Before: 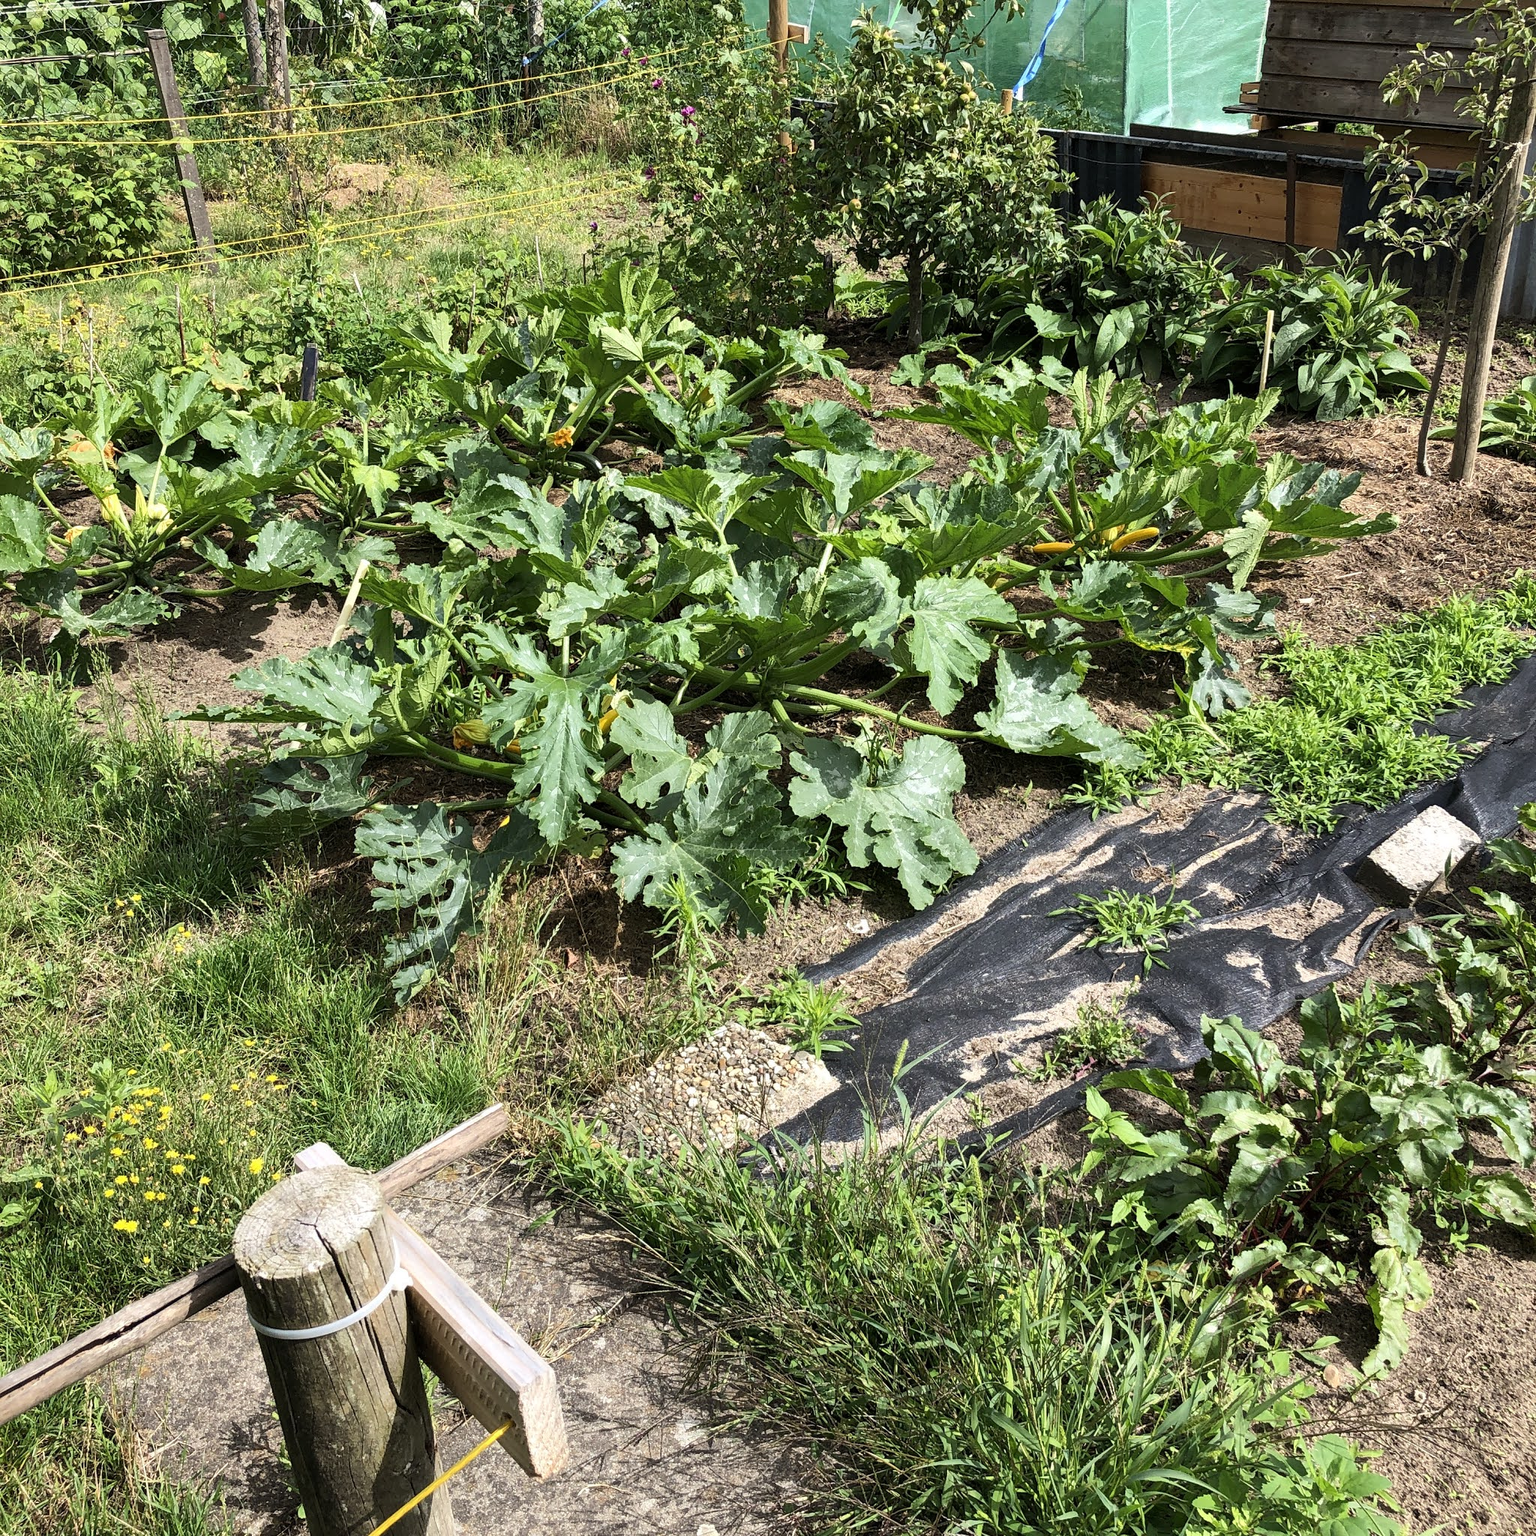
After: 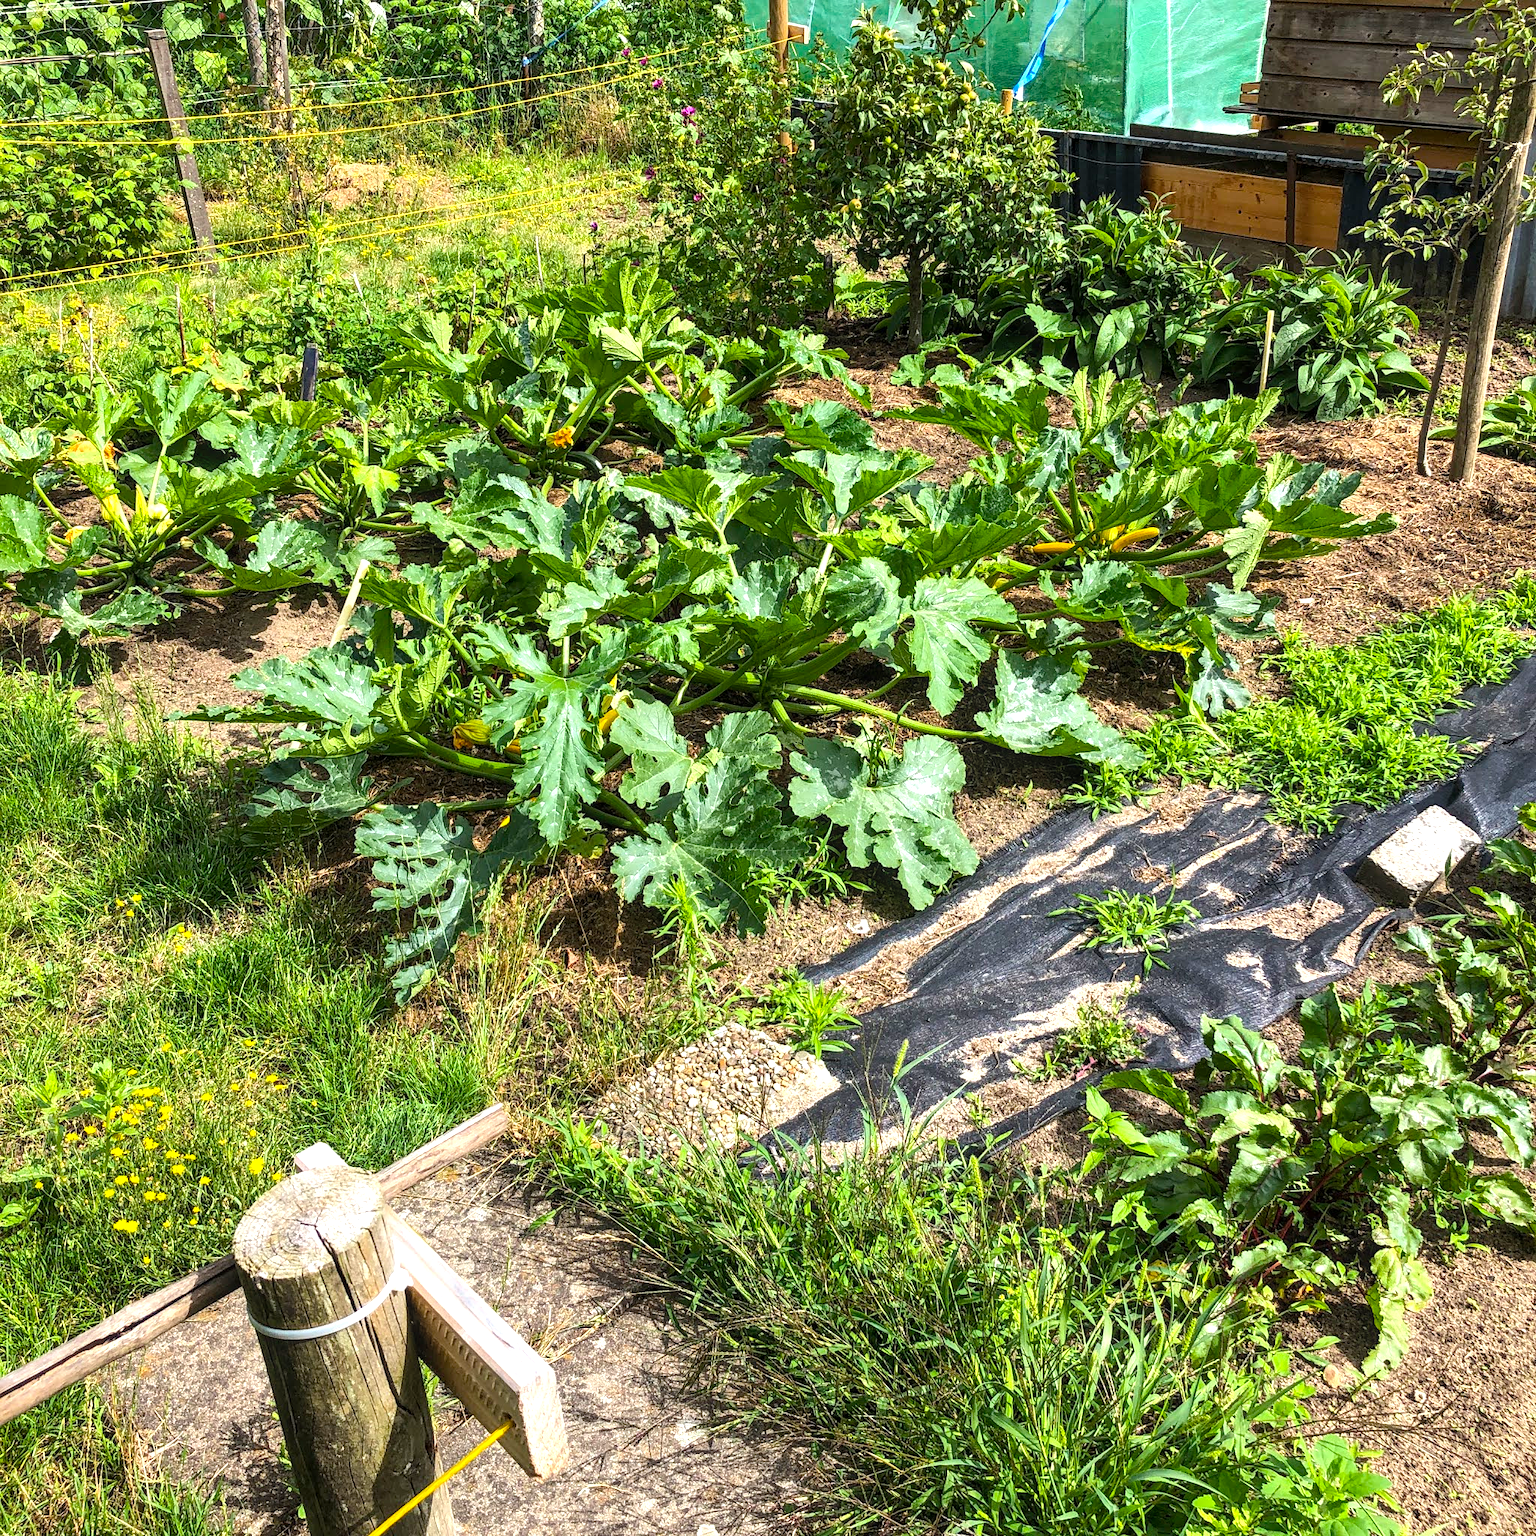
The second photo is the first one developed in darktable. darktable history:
color balance rgb: shadows lift › luminance -10.191%, linear chroma grading › global chroma 15.165%, perceptual saturation grading › global saturation 0.734%, perceptual brilliance grading › global brilliance 9.703%, perceptual brilliance grading › shadows 15.231%, global vibrance 20%
local contrast: on, module defaults
